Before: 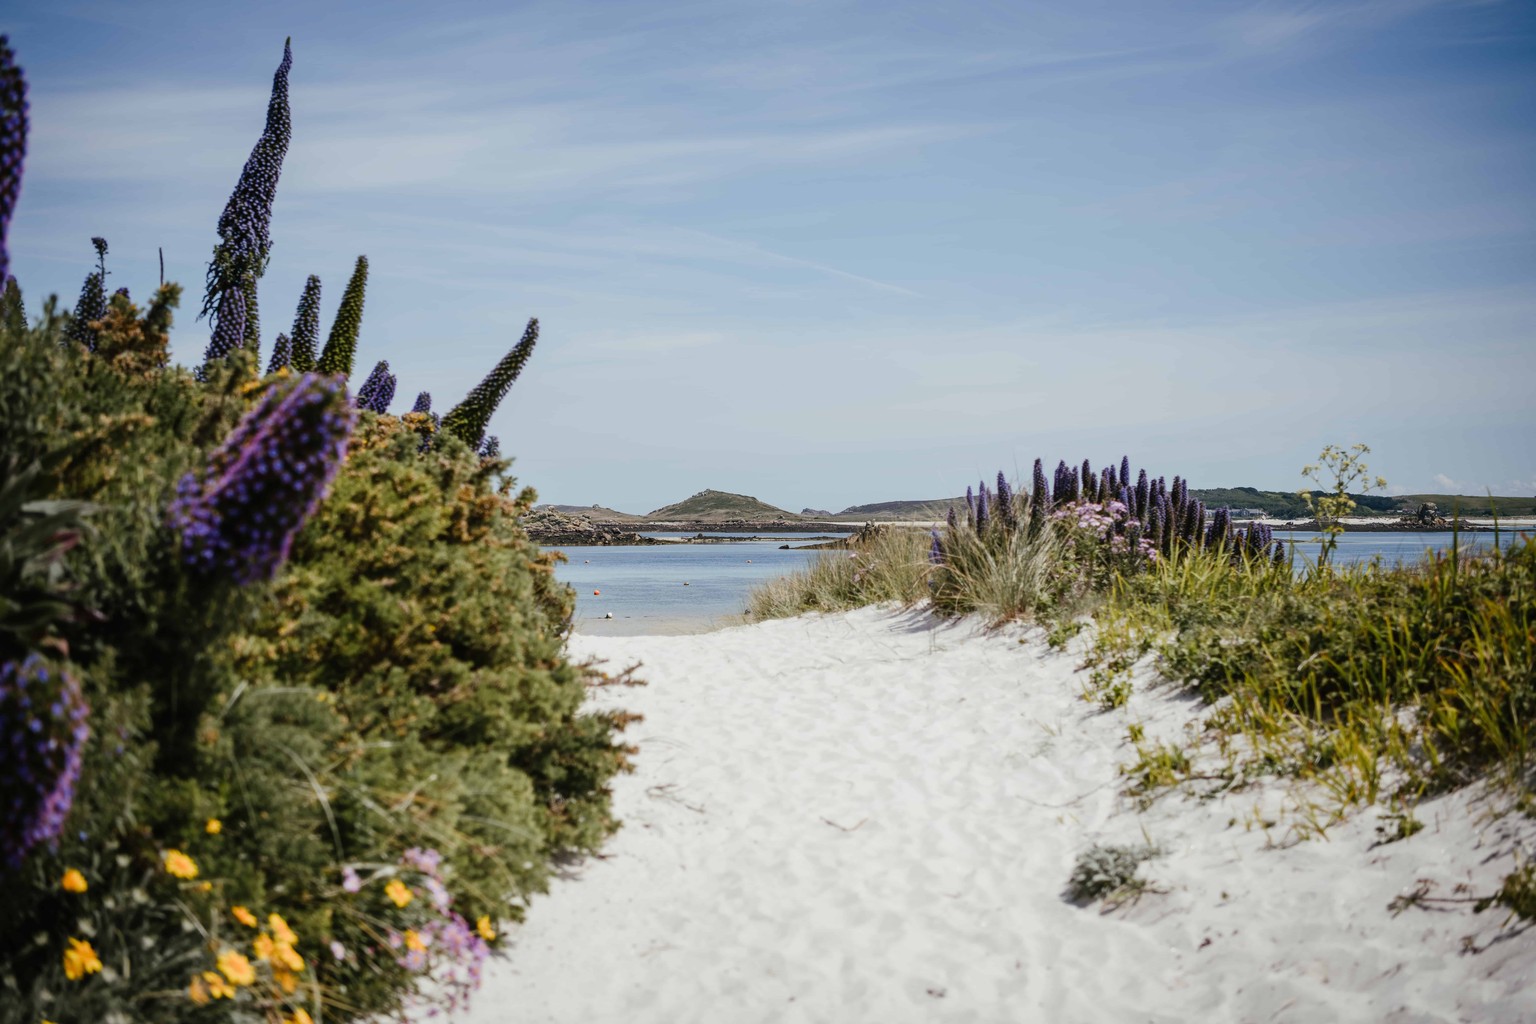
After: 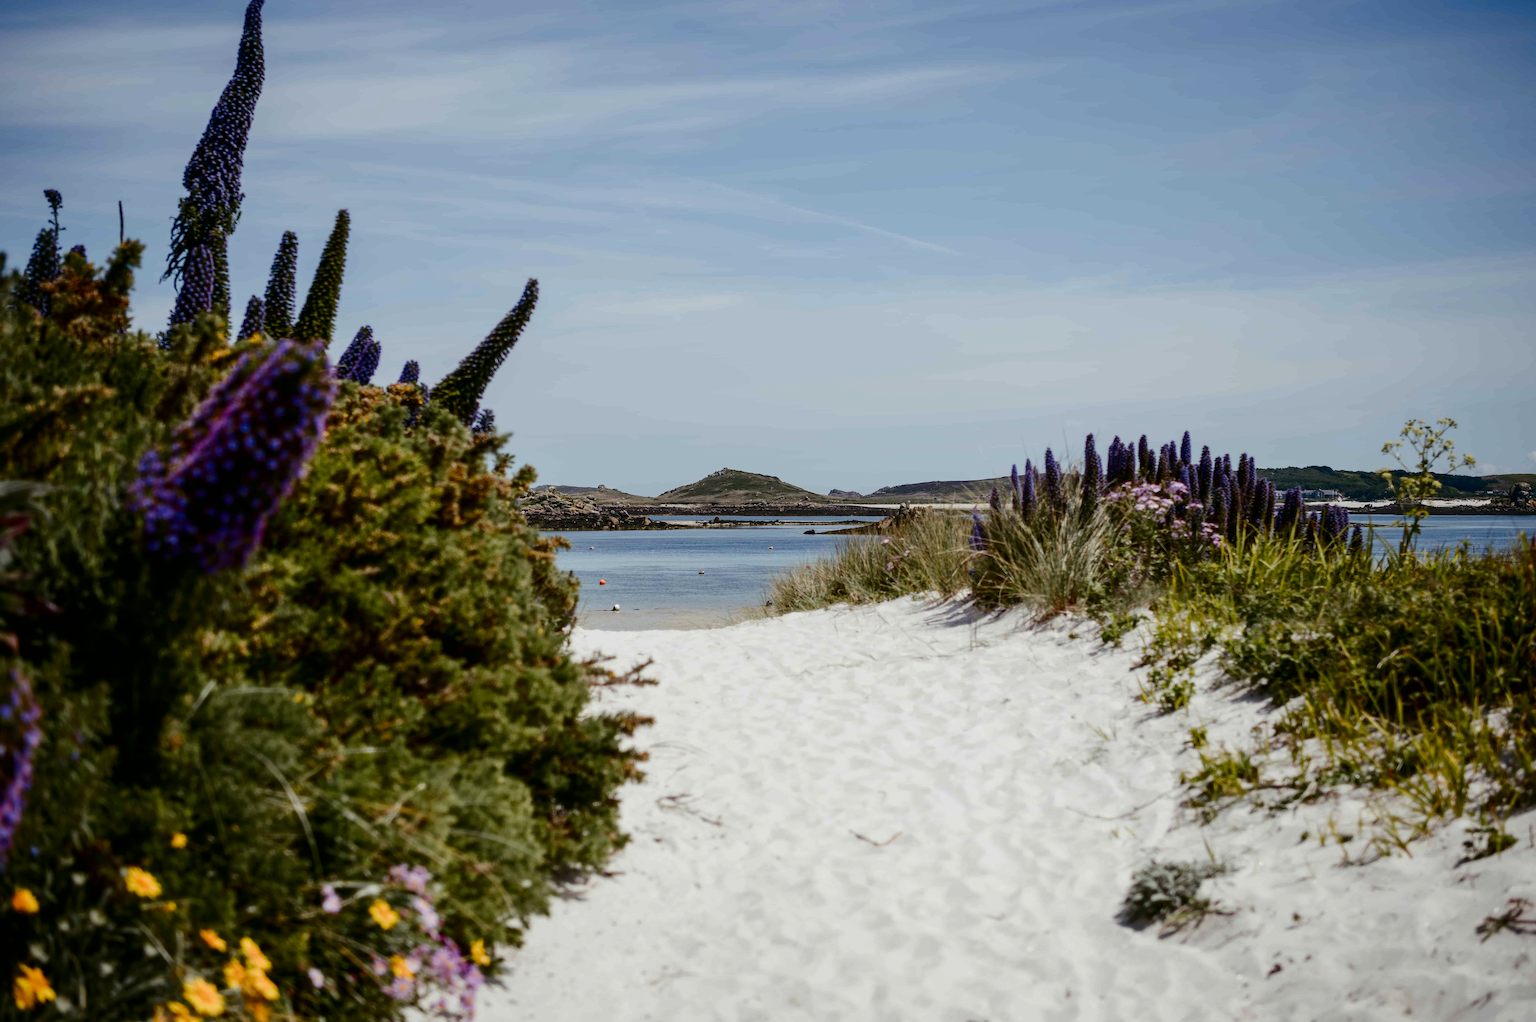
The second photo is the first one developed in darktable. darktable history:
crop: left 3.396%, top 6.468%, right 6.131%, bottom 3.186%
contrast brightness saturation: contrast 0.133, brightness -0.233, saturation 0.14
